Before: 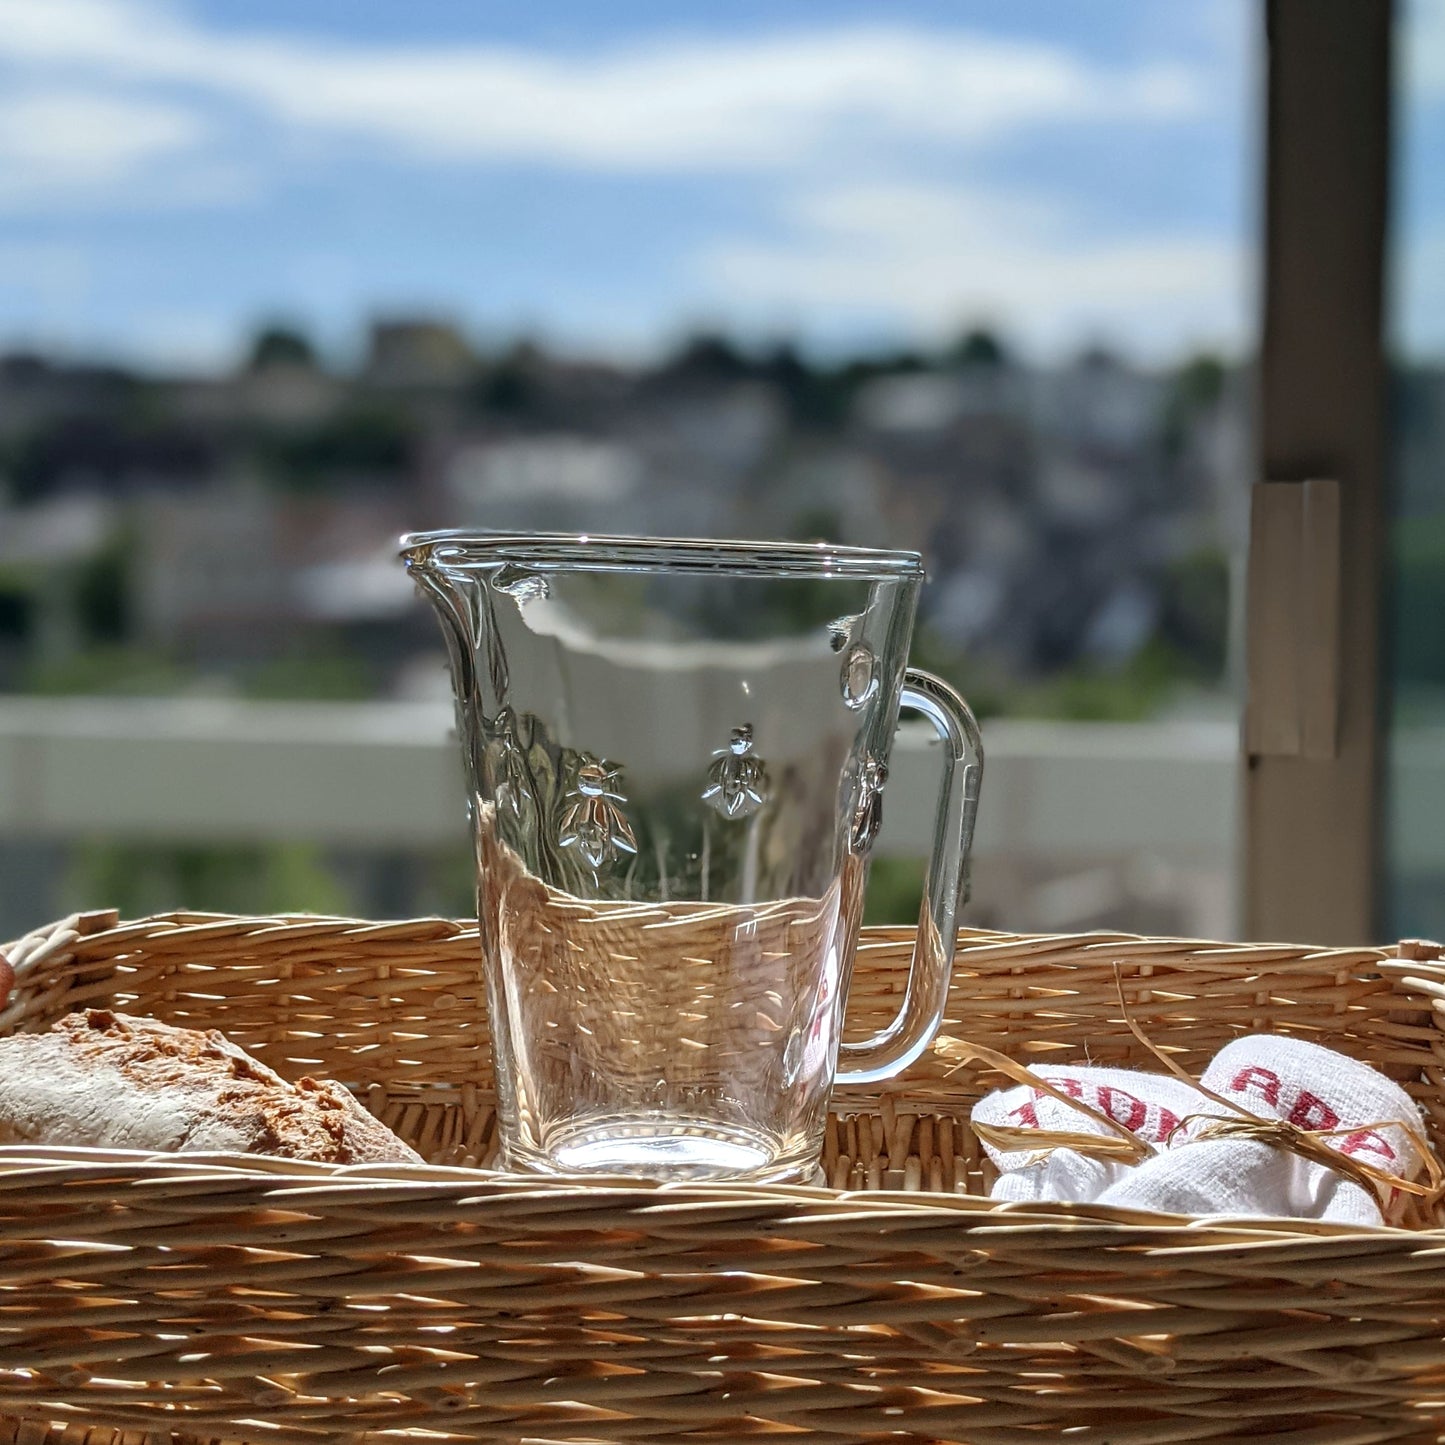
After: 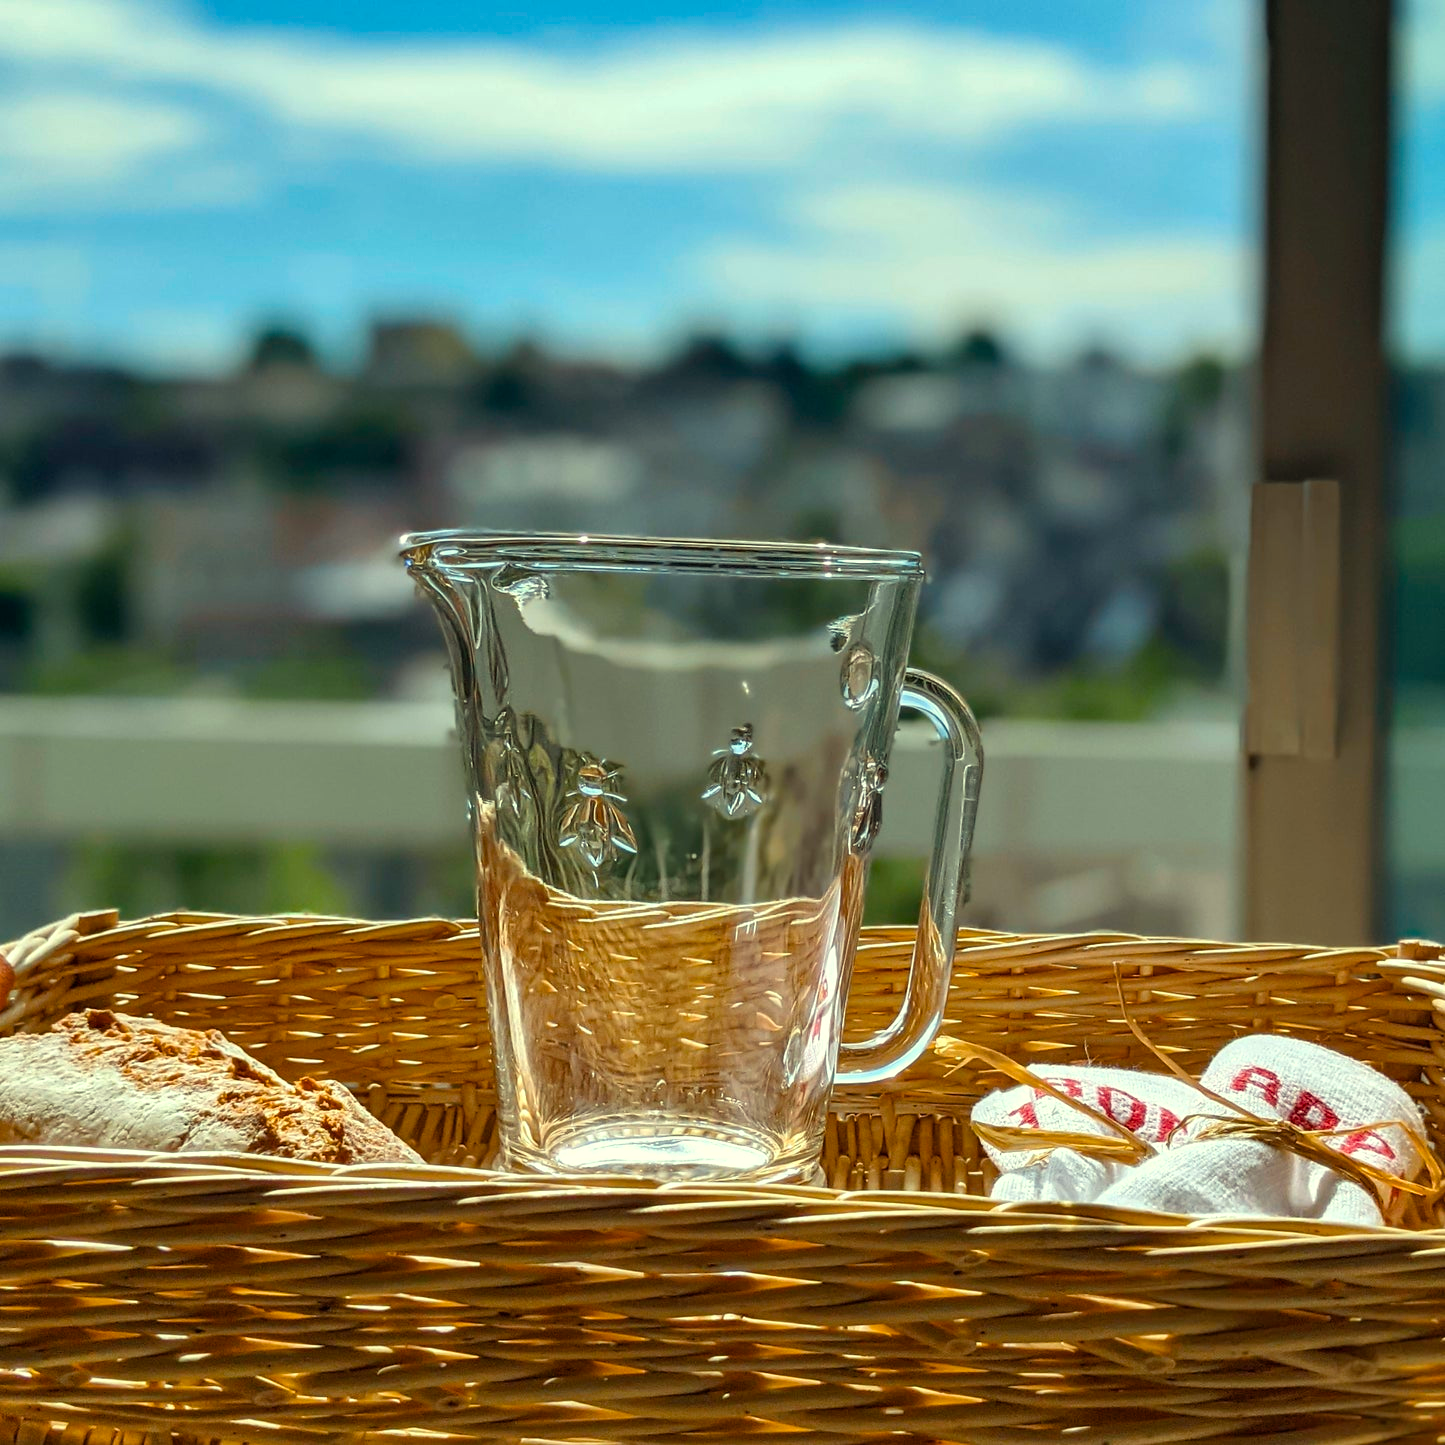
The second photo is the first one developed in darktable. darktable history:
color calibration: output R [1.063, -0.012, -0.003, 0], output G [0, 1.022, 0.021, 0], output B [-0.079, 0.047, 1, 0], illuminant custom, x 0.389, y 0.387, temperature 3838.64 K
color correction: highlights a* -8, highlights b* 3.1
color balance rgb: linear chroma grading › global chroma 15%, perceptual saturation grading › global saturation 30%
shadows and highlights: radius 264.75, soften with gaussian
white balance: red 1.123, blue 0.83
